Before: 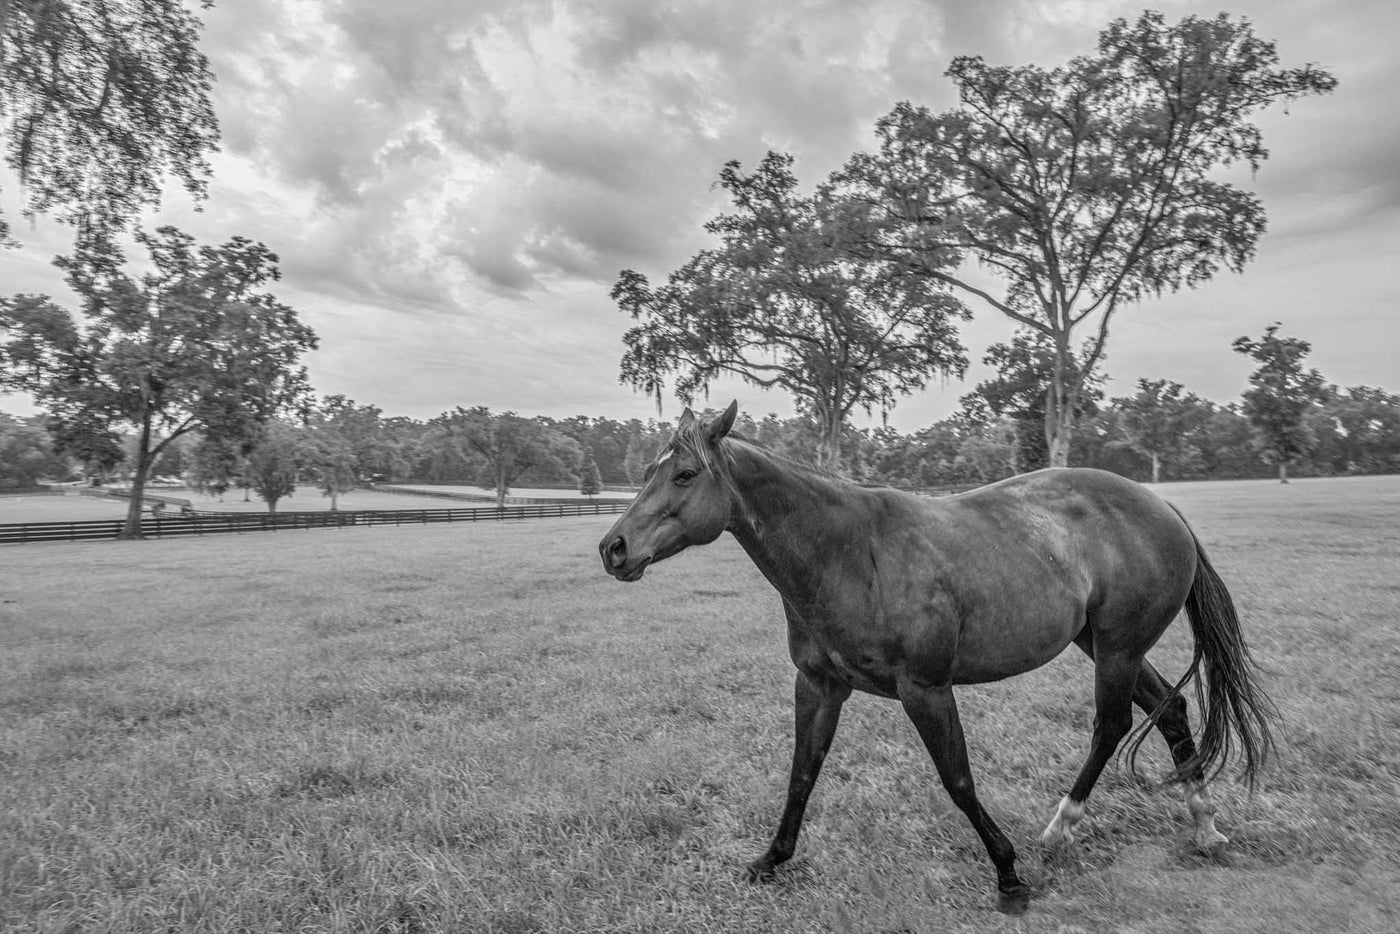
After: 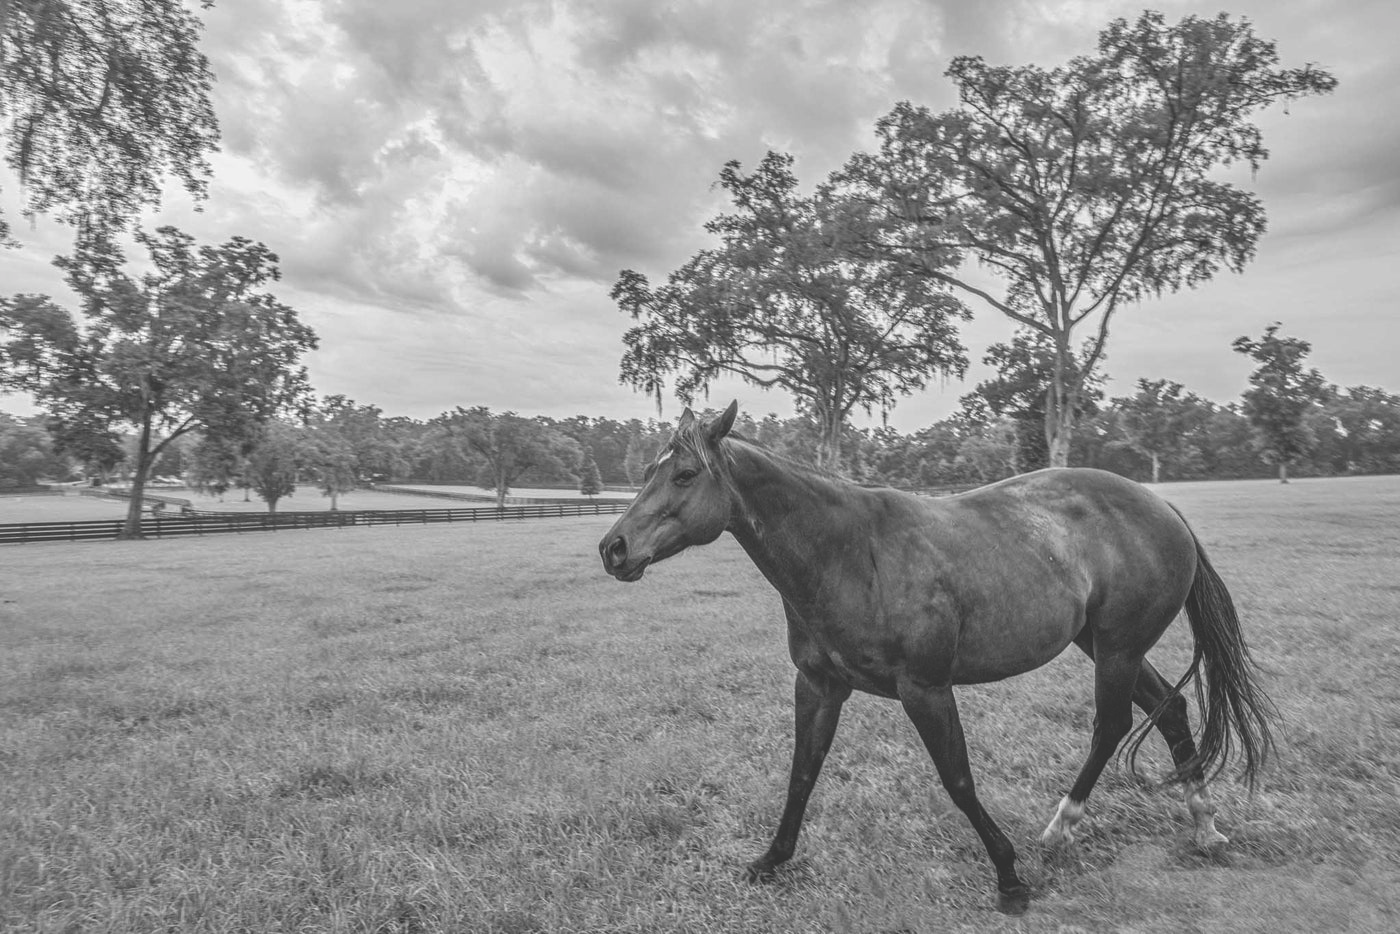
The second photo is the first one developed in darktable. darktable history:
exposure: black level correction -0.029, compensate exposure bias true, compensate highlight preservation false
